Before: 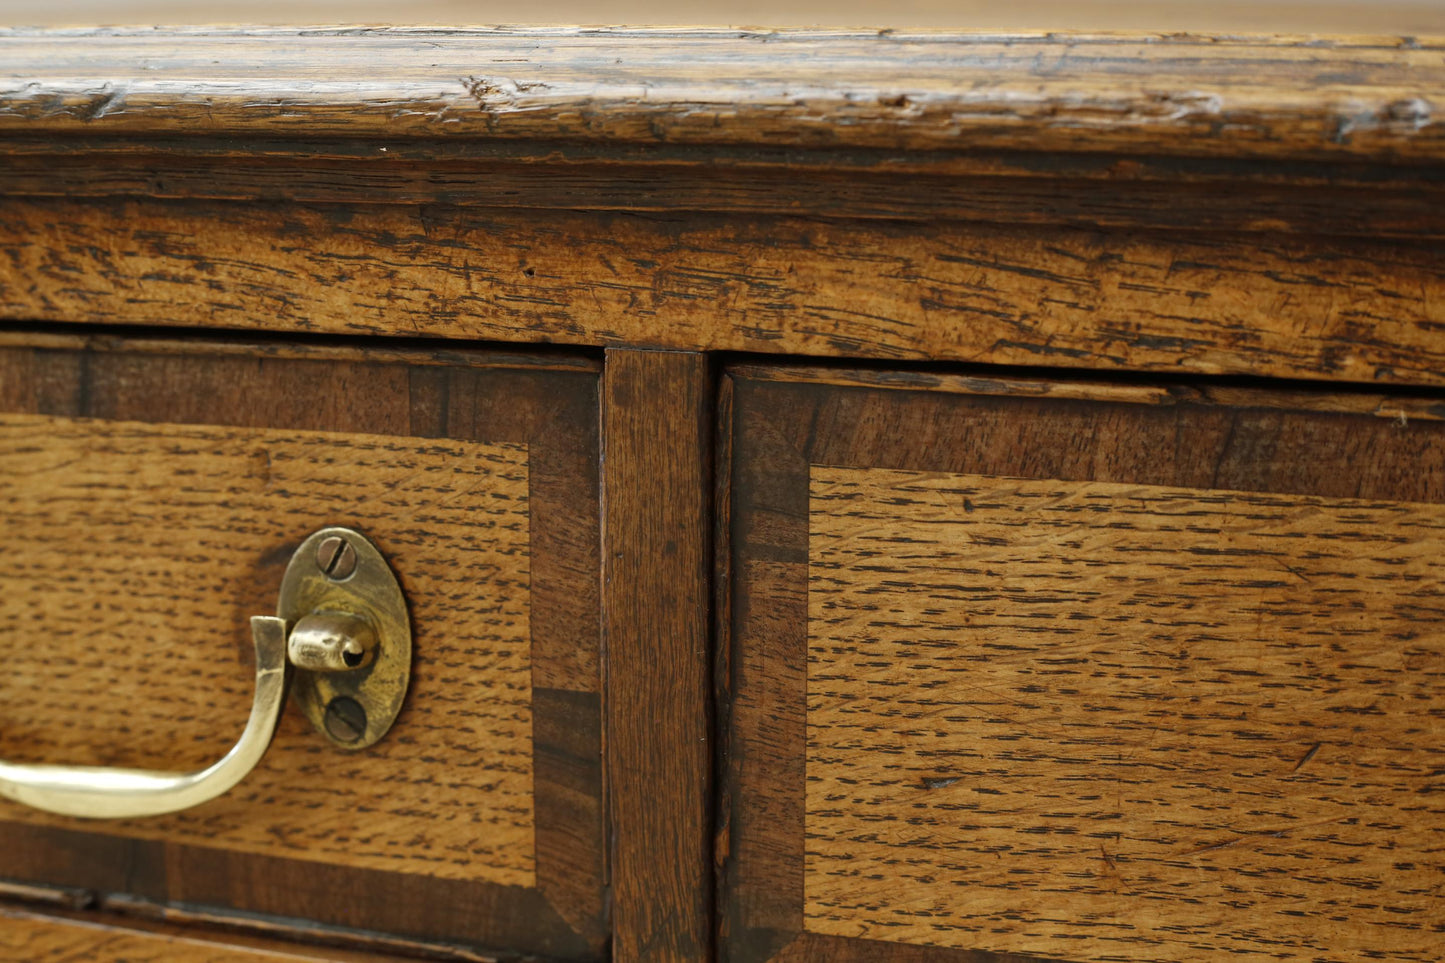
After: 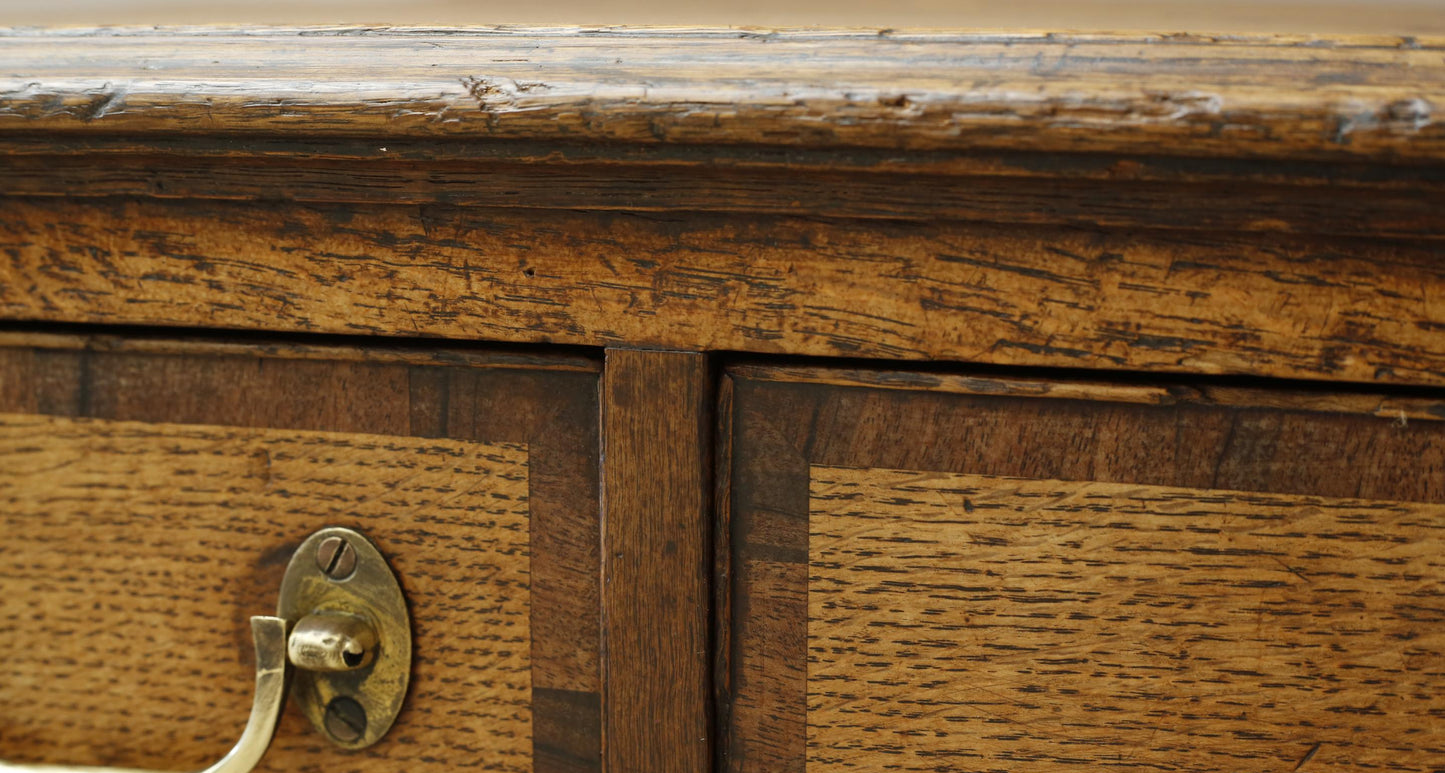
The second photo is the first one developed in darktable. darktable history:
crop: bottom 19.66%
